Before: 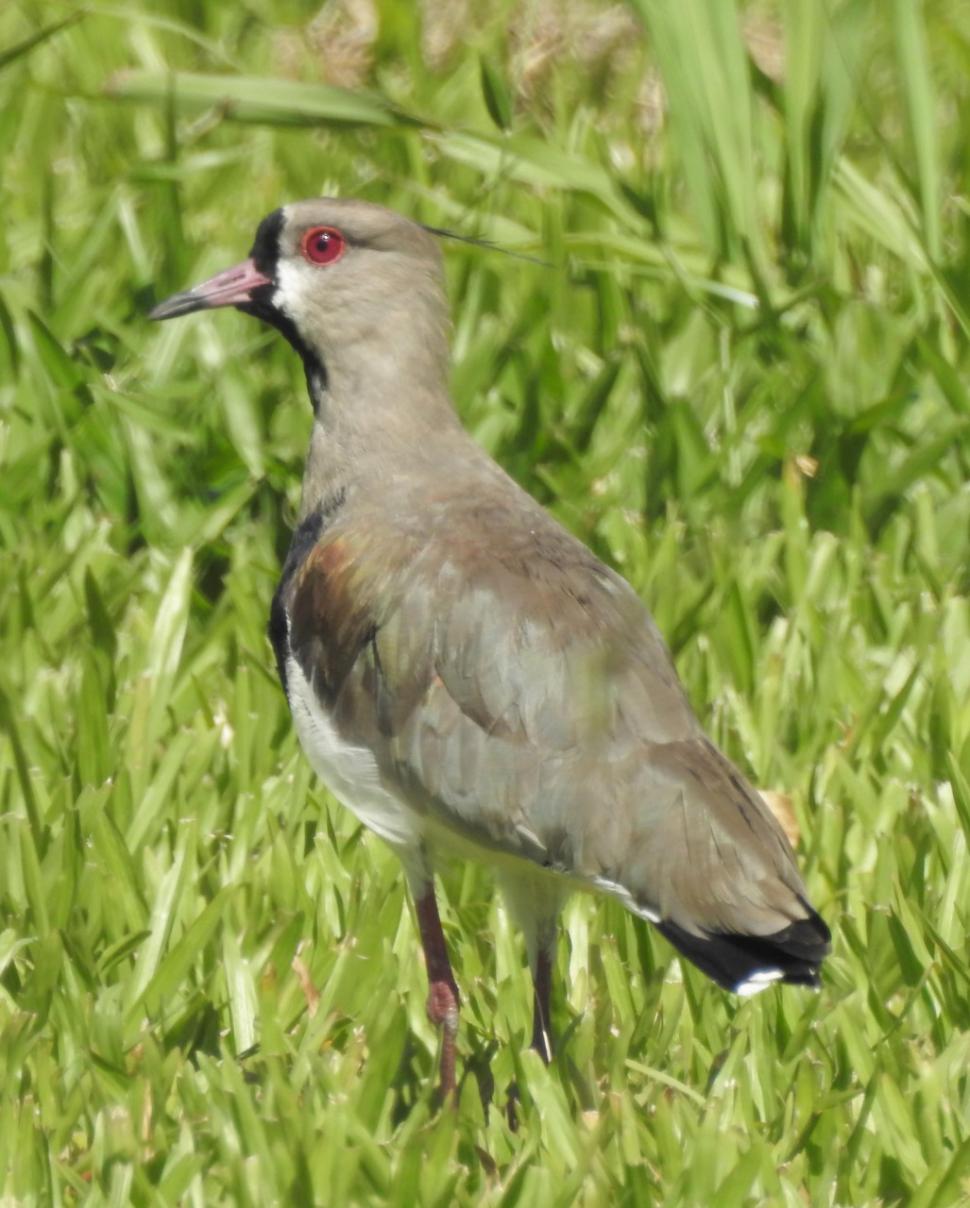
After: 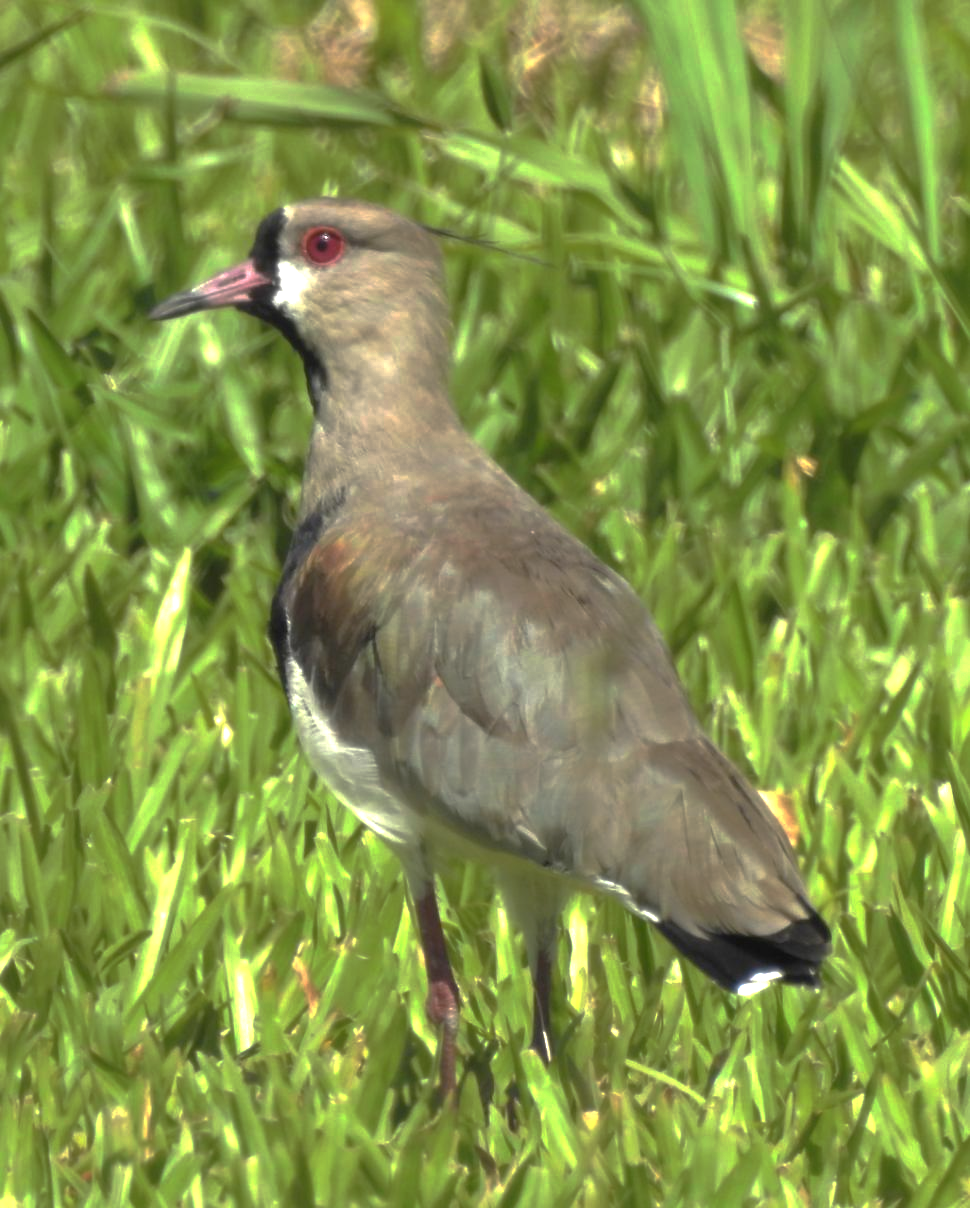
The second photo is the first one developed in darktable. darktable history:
exposure: exposure 0.637 EV, compensate highlight preservation false
base curve: curves: ch0 [(0, 0) (0.826, 0.587) (1, 1)], preserve colors none
